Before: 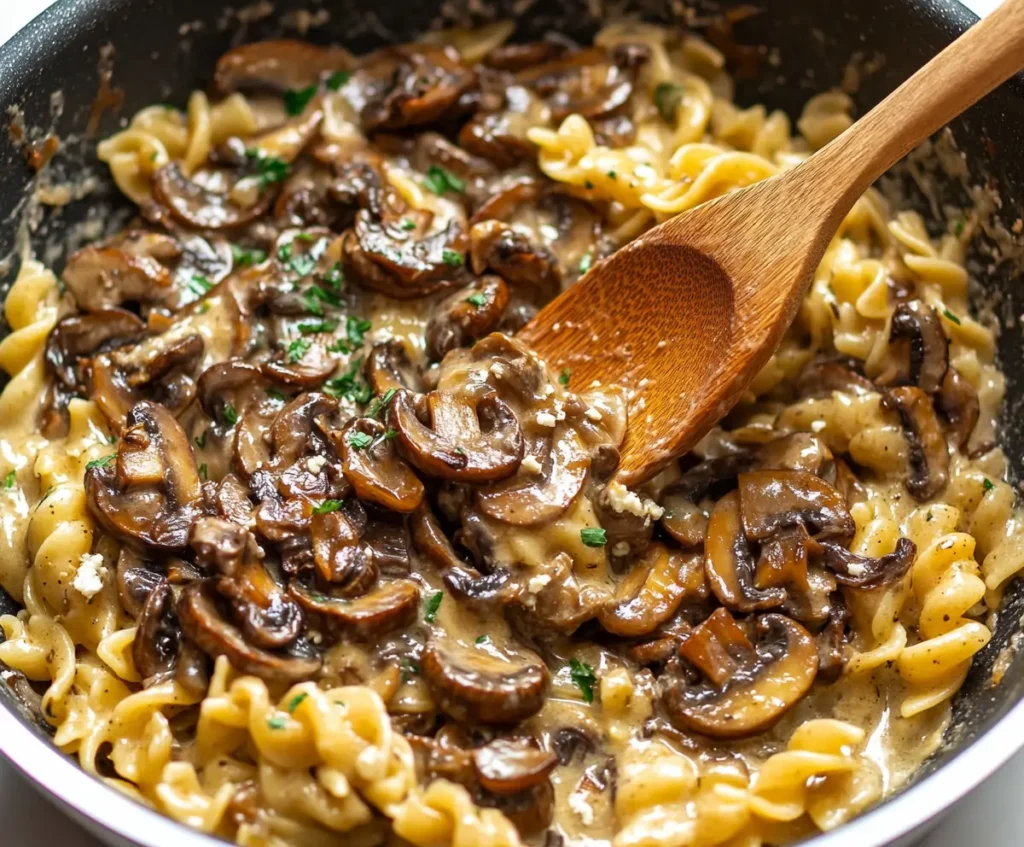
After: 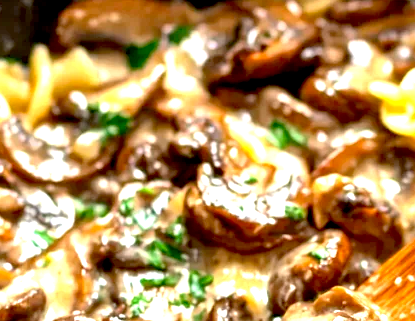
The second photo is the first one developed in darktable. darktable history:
exposure: black level correction 0.009, exposure 1.425 EV, compensate highlight preservation false
crop: left 15.452%, top 5.459%, right 43.956%, bottom 56.62%
